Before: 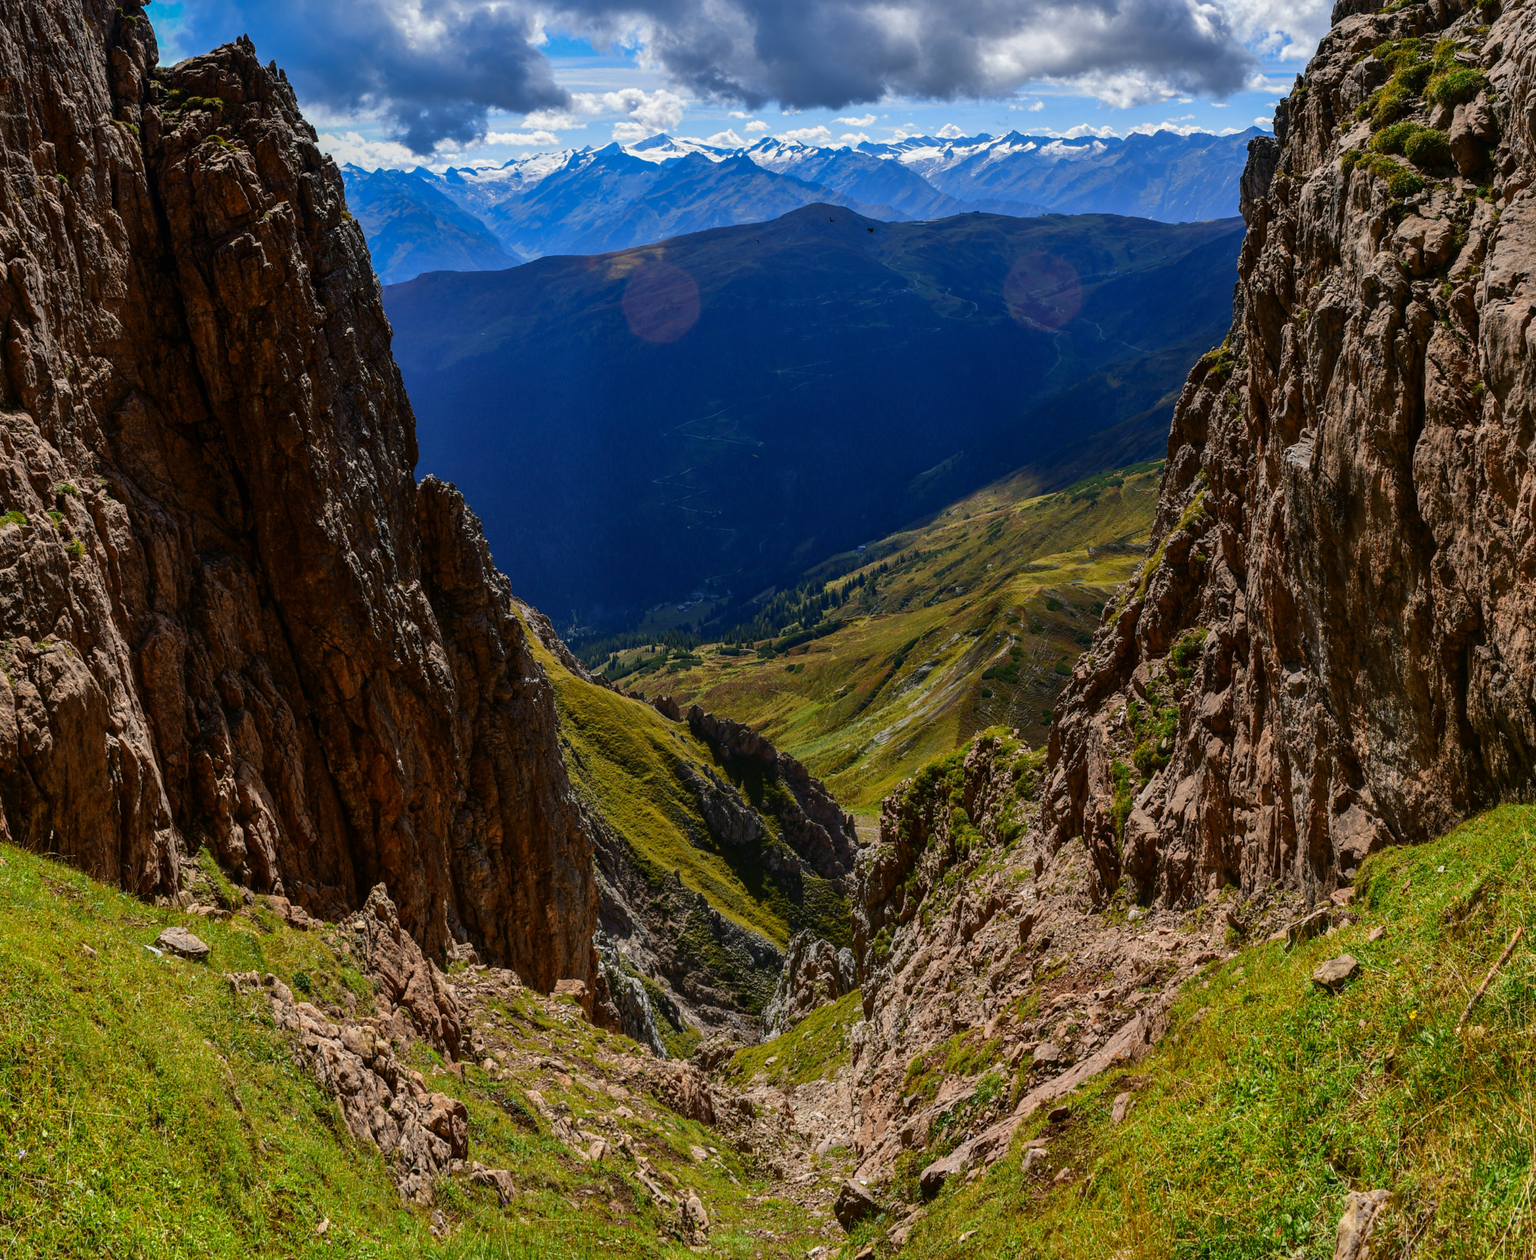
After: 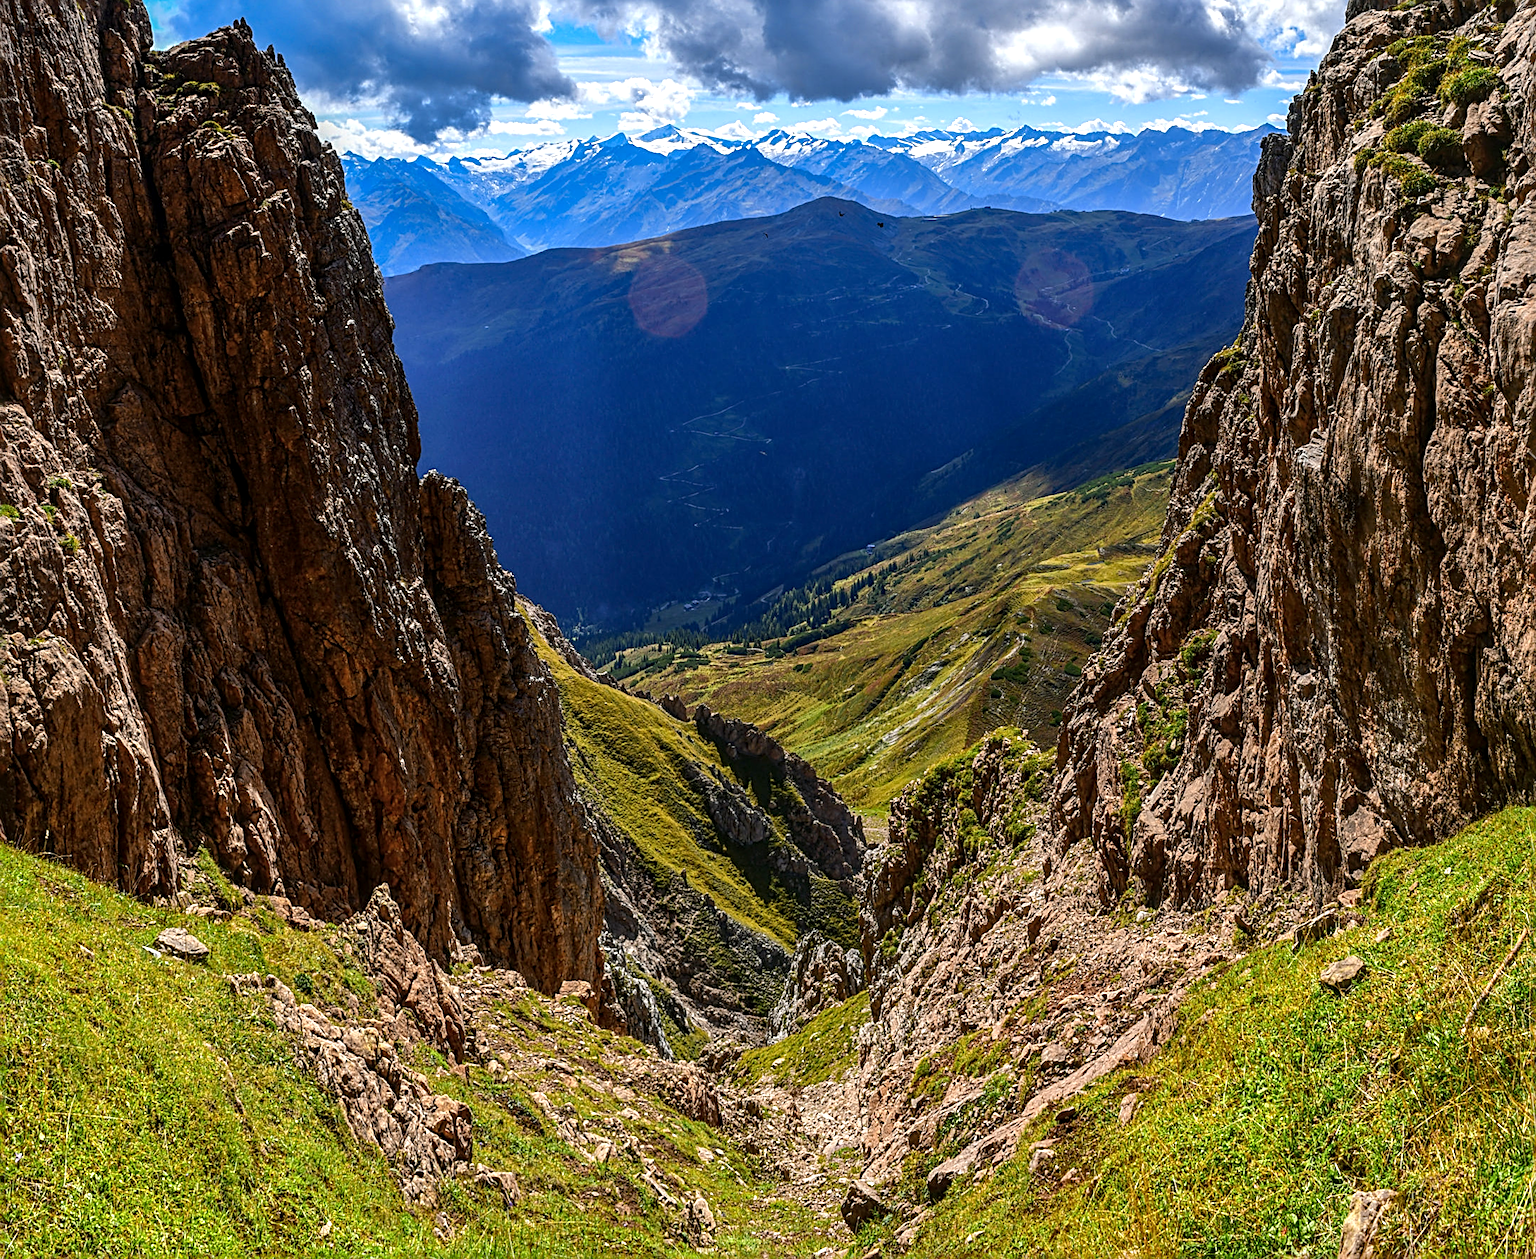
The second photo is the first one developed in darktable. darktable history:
exposure: exposure 0.559 EV, compensate highlight preservation false
rotate and perspective: rotation 0.174°, lens shift (vertical) 0.013, lens shift (horizontal) 0.019, shear 0.001, automatic cropping original format, crop left 0.007, crop right 0.991, crop top 0.016, crop bottom 0.997
local contrast: on, module defaults
sharpen: radius 2.817, amount 0.715
